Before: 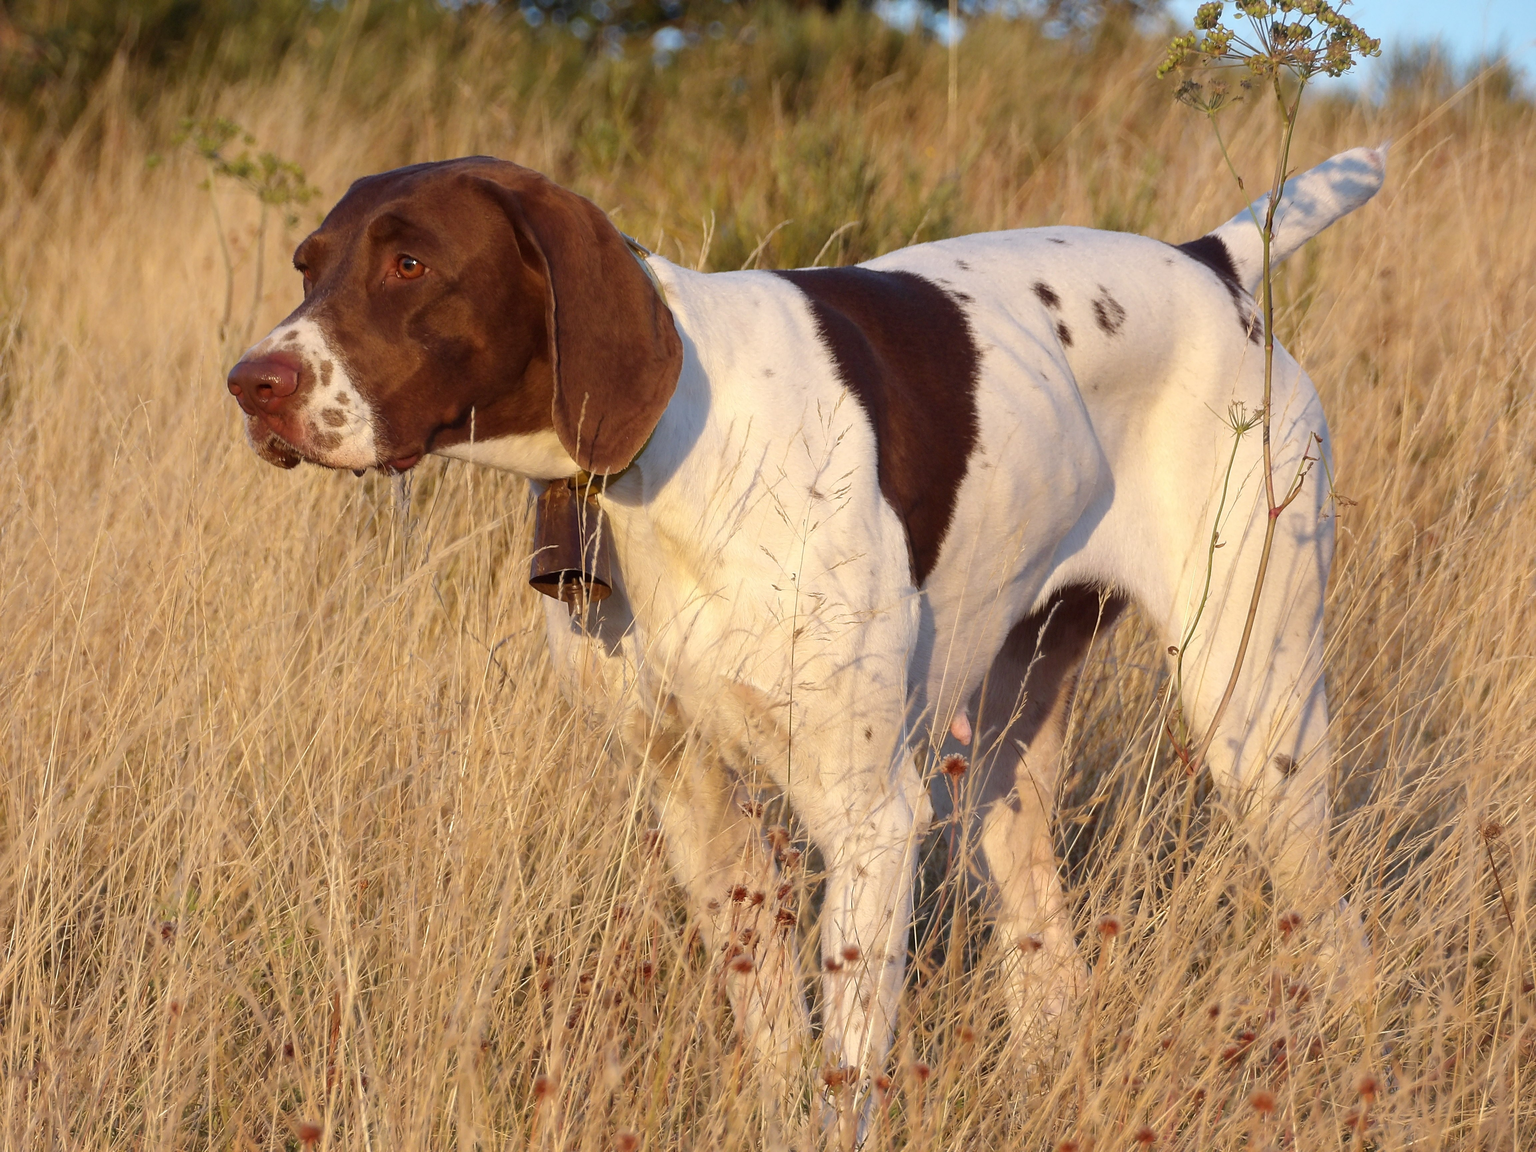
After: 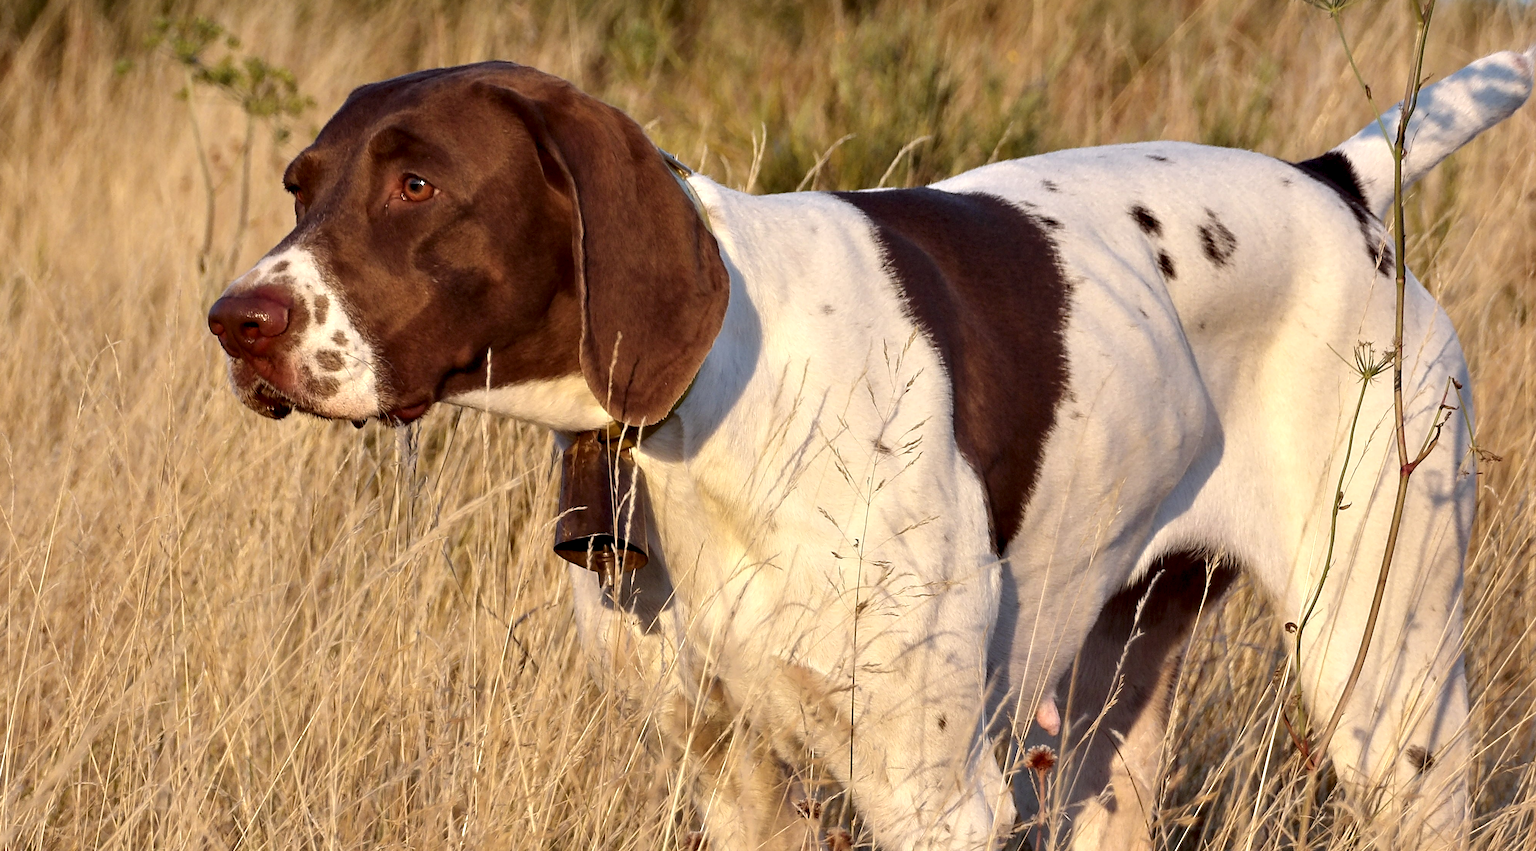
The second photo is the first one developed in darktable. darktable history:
exposure: compensate highlight preservation false
crop: left 3.015%, top 8.969%, right 9.647%, bottom 26.457%
contrast equalizer: y [[0.601, 0.6, 0.598, 0.598, 0.6, 0.601], [0.5 ×6], [0.5 ×6], [0 ×6], [0 ×6]]
